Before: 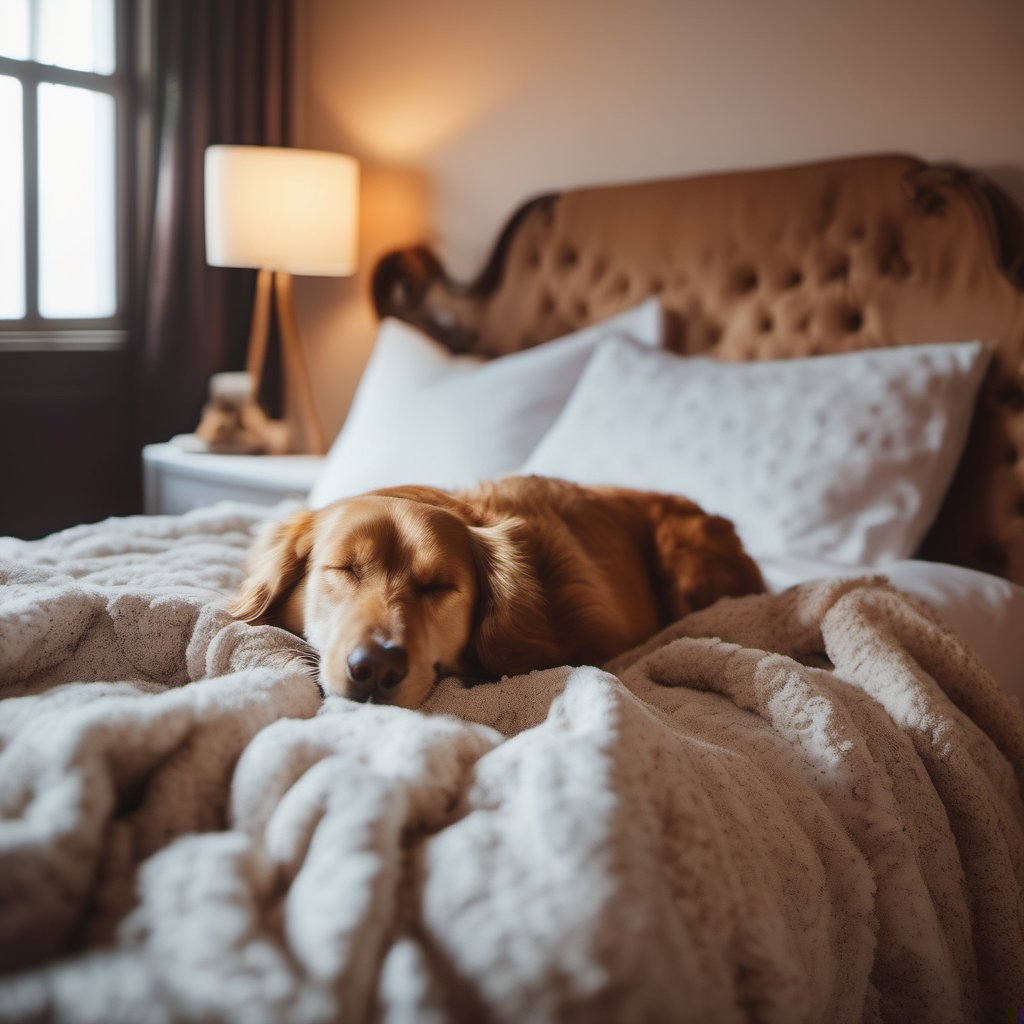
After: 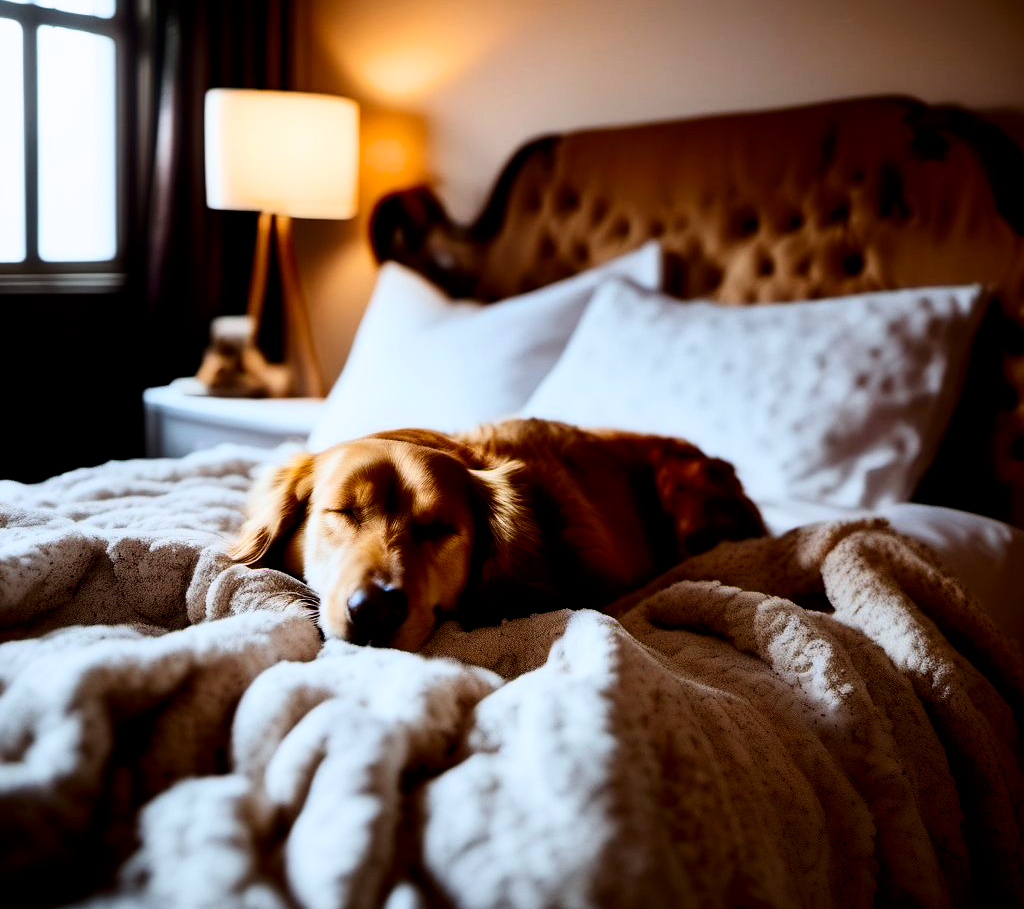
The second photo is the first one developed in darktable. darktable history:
color balance rgb: perceptual saturation grading › global saturation 25%, global vibrance 20%
color correction: saturation 0.99
white balance: red 0.98, blue 1.034
filmic rgb: black relative exposure -3.64 EV, white relative exposure 2.44 EV, hardness 3.29
crop and rotate: top 5.609%, bottom 5.609%
contrast brightness saturation: contrast 0.22, brightness -0.19, saturation 0.24
